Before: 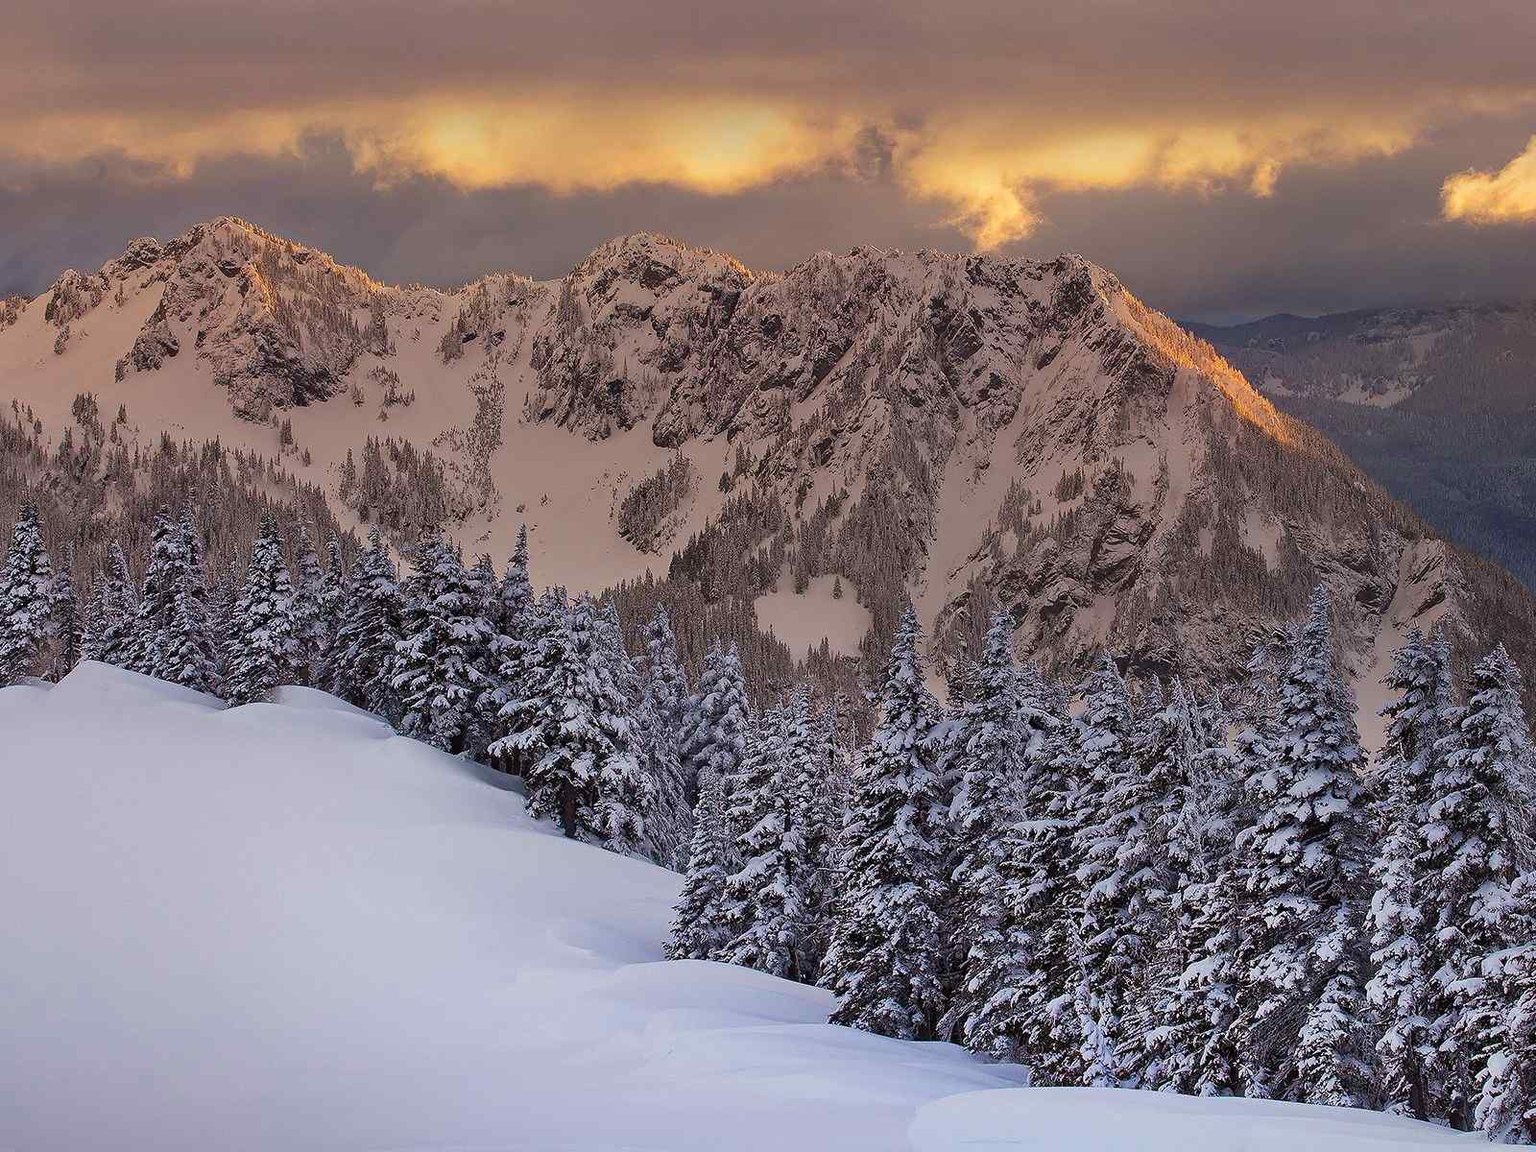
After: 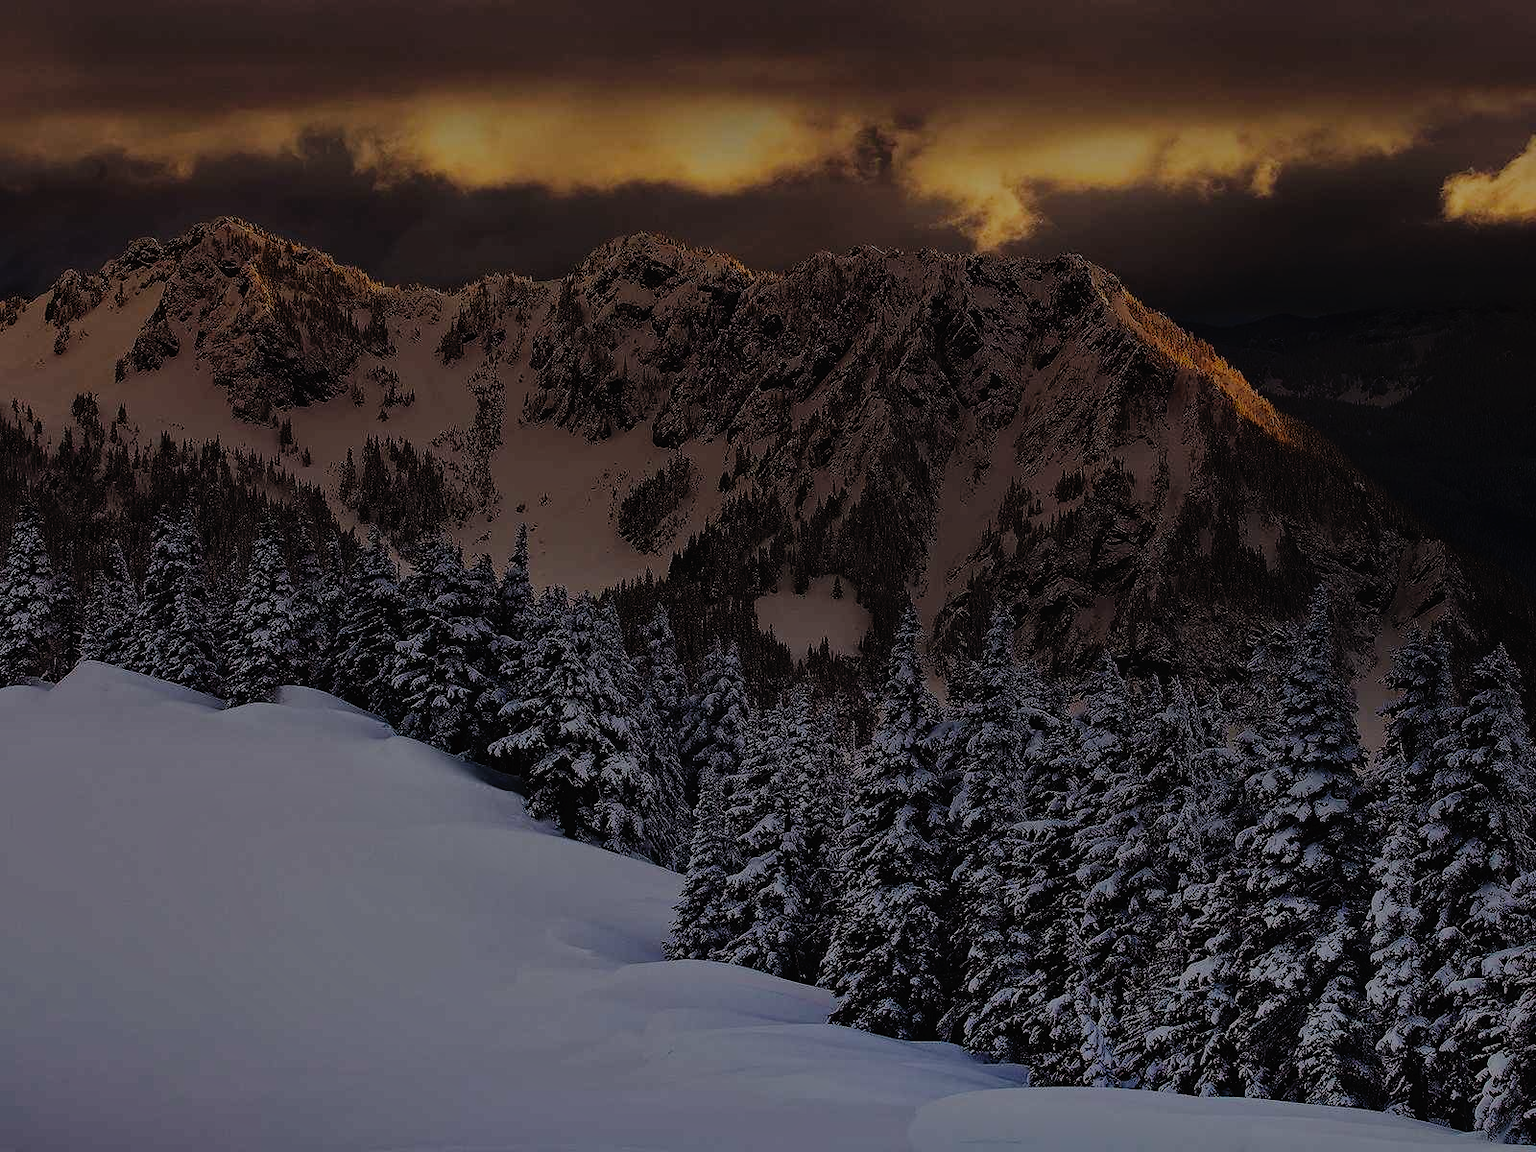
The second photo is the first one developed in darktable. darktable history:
filmic rgb: black relative exposure -7.5 EV, white relative exposure 5 EV, hardness 3.31, contrast 1.3, contrast in shadows safe
tone equalizer: -8 EV -2 EV, -7 EV -2 EV, -6 EV -2 EV, -5 EV -2 EV, -4 EV -2 EV, -3 EV -2 EV, -2 EV -2 EV, -1 EV -1.63 EV, +0 EV -2 EV
tone curve: curves: ch0 [(0, 0) (0.003, 0.016) (0.011, 0.015) (0.025, 0.017) (0.044, 0.026) (0.069, 0.034) (0.1, 0.043) (0.136, 0.068) (0.177, 0.119) (0.224, 0.175) (0.277, 0.251) (0.335, 0.328) (0.399, 0.415) (0.468, 0.499) (0.543, 0.58) (0.623, 0.659) (0.709, 0.731) (0.801, 0.807) (0.898, 0.895) (1, 1)], preserve colors none
